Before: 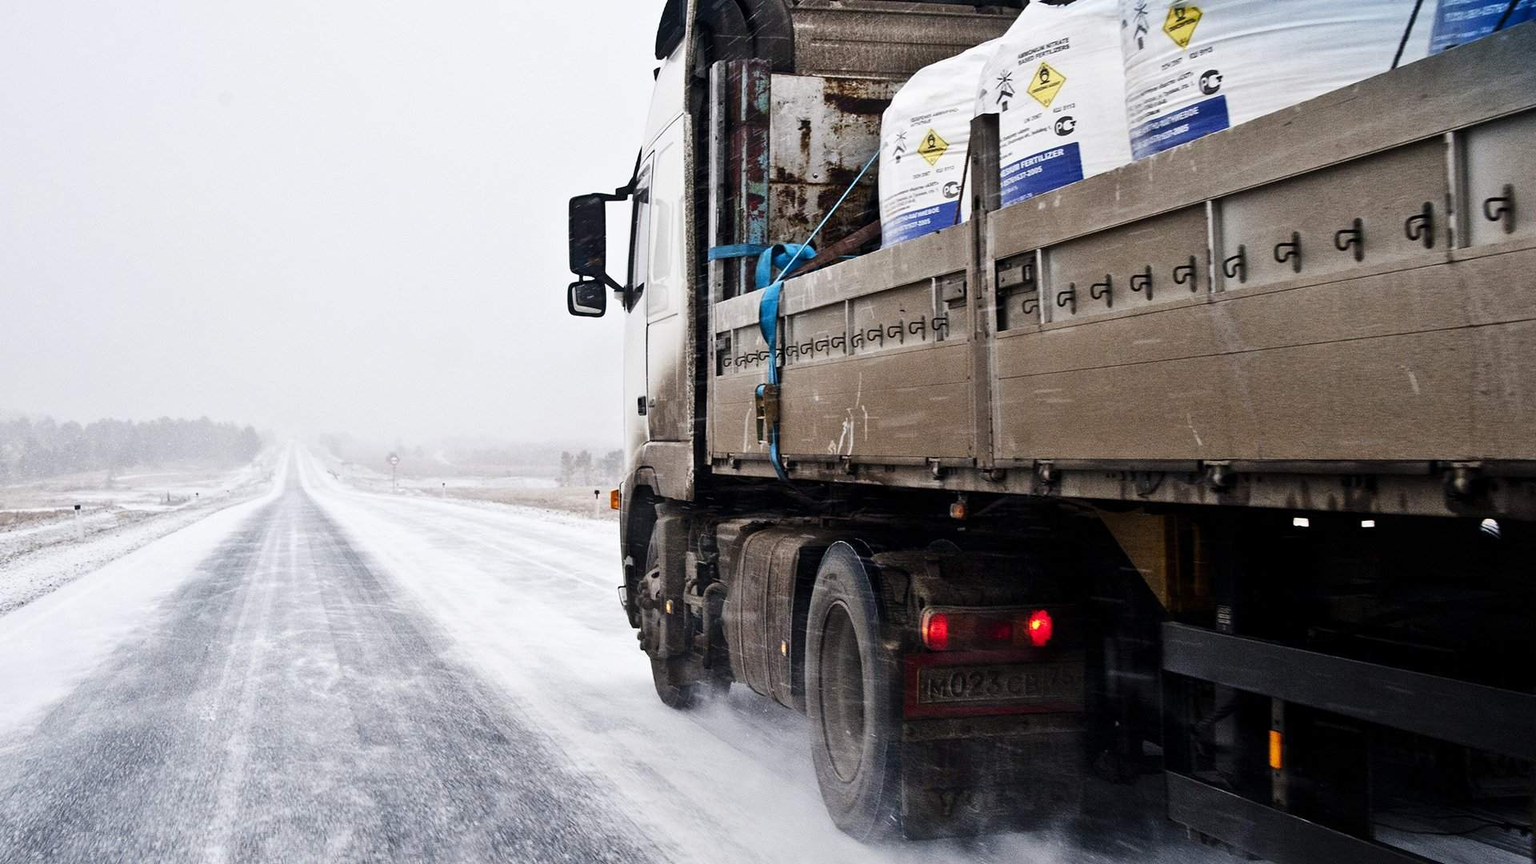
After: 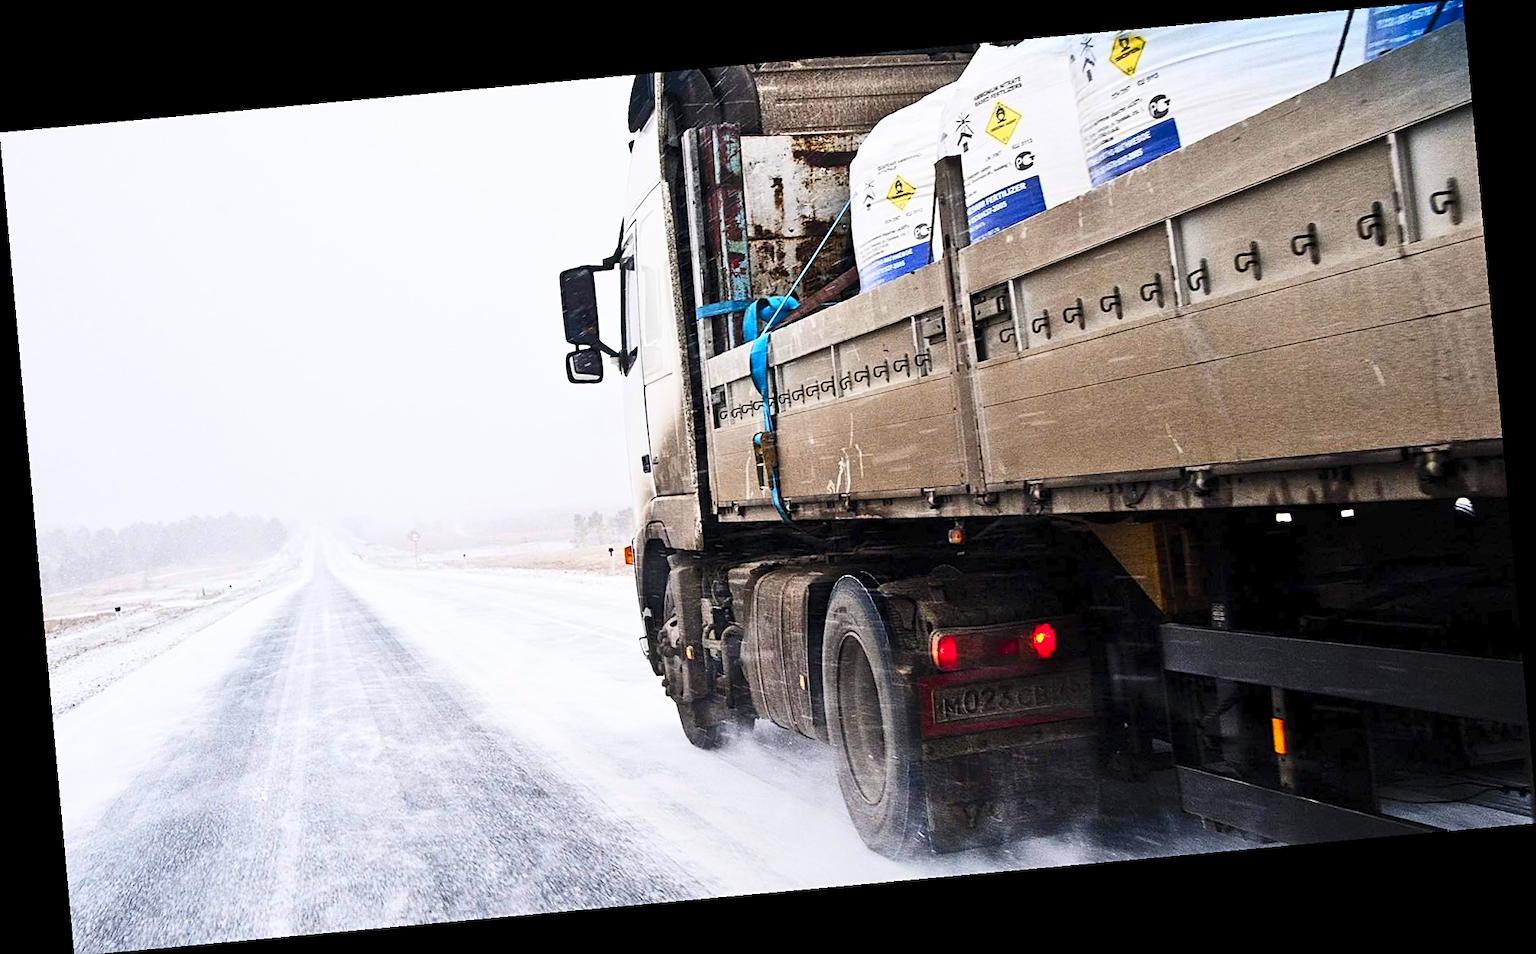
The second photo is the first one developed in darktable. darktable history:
sharpen: on, module defaults
contrast brightness saturation: contrast 0.24, brightness 0.26, saturation 0.39
rotate and perspective: rotation -5.2°, automatic cropping off
